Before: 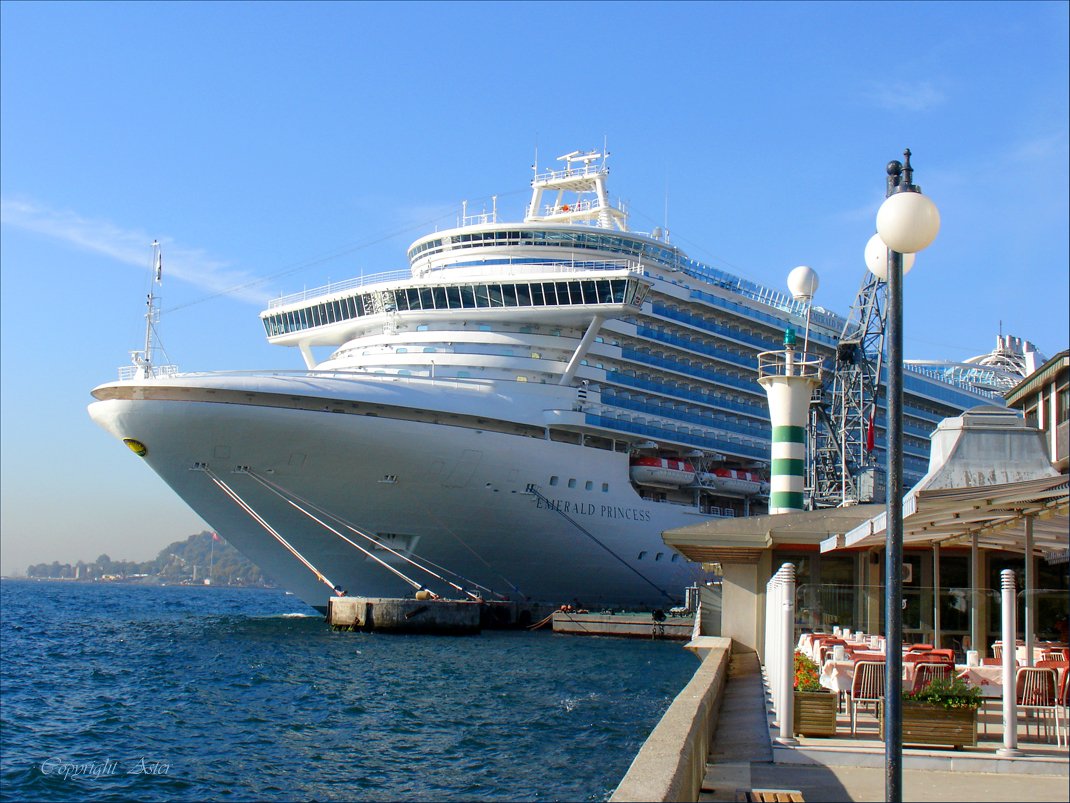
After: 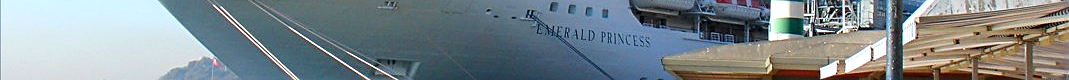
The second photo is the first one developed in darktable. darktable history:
sharpen: on, module defaults
exposure: exposure 0.574 EV, compensate highlight preservation false
crop and rotate: top 59.084%, bottom 30.916%
